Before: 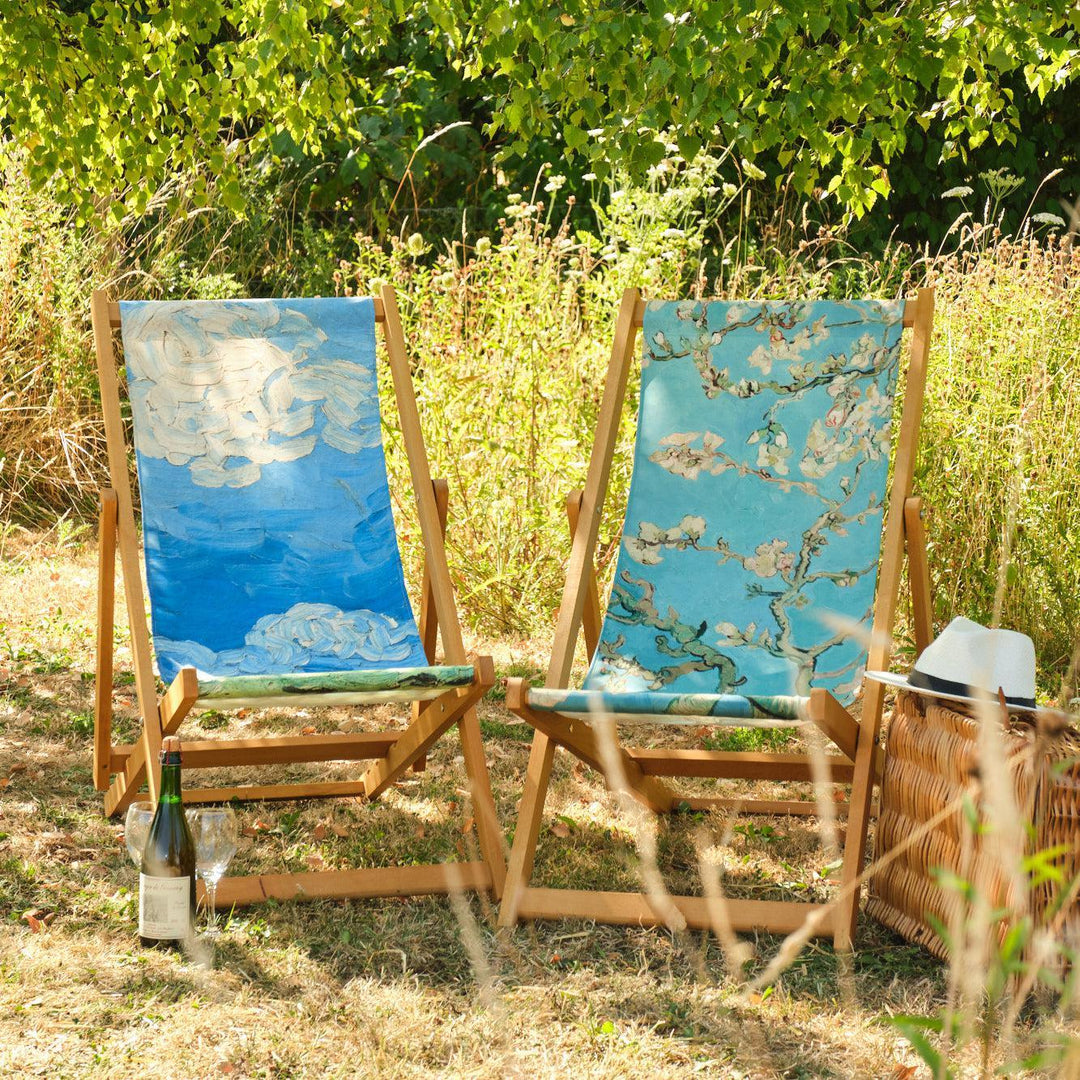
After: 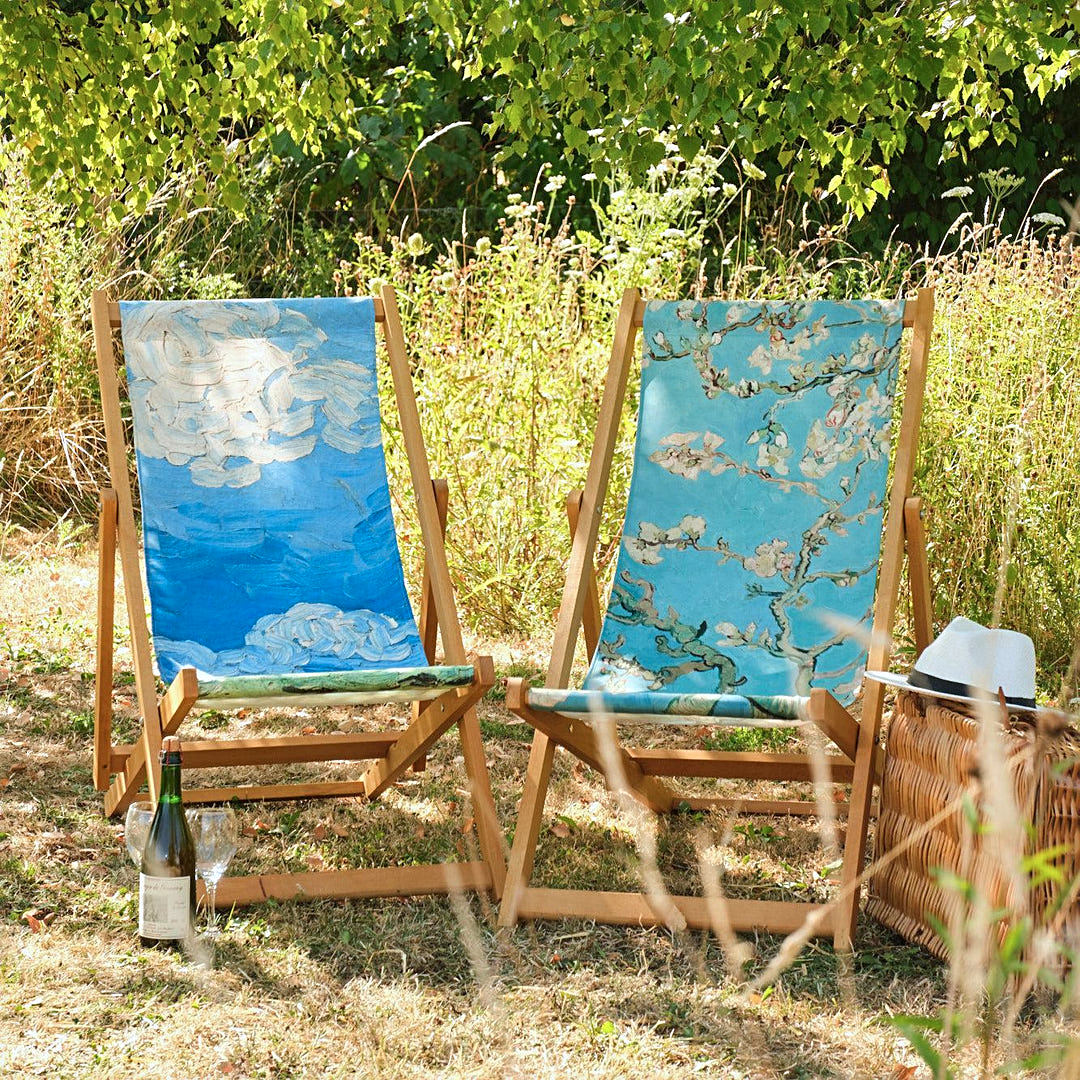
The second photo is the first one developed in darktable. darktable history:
color correction: highlights a* -0.772, highlights b* -8.92
sharpen: radius 2.167, amount 0.381, threshold 0
